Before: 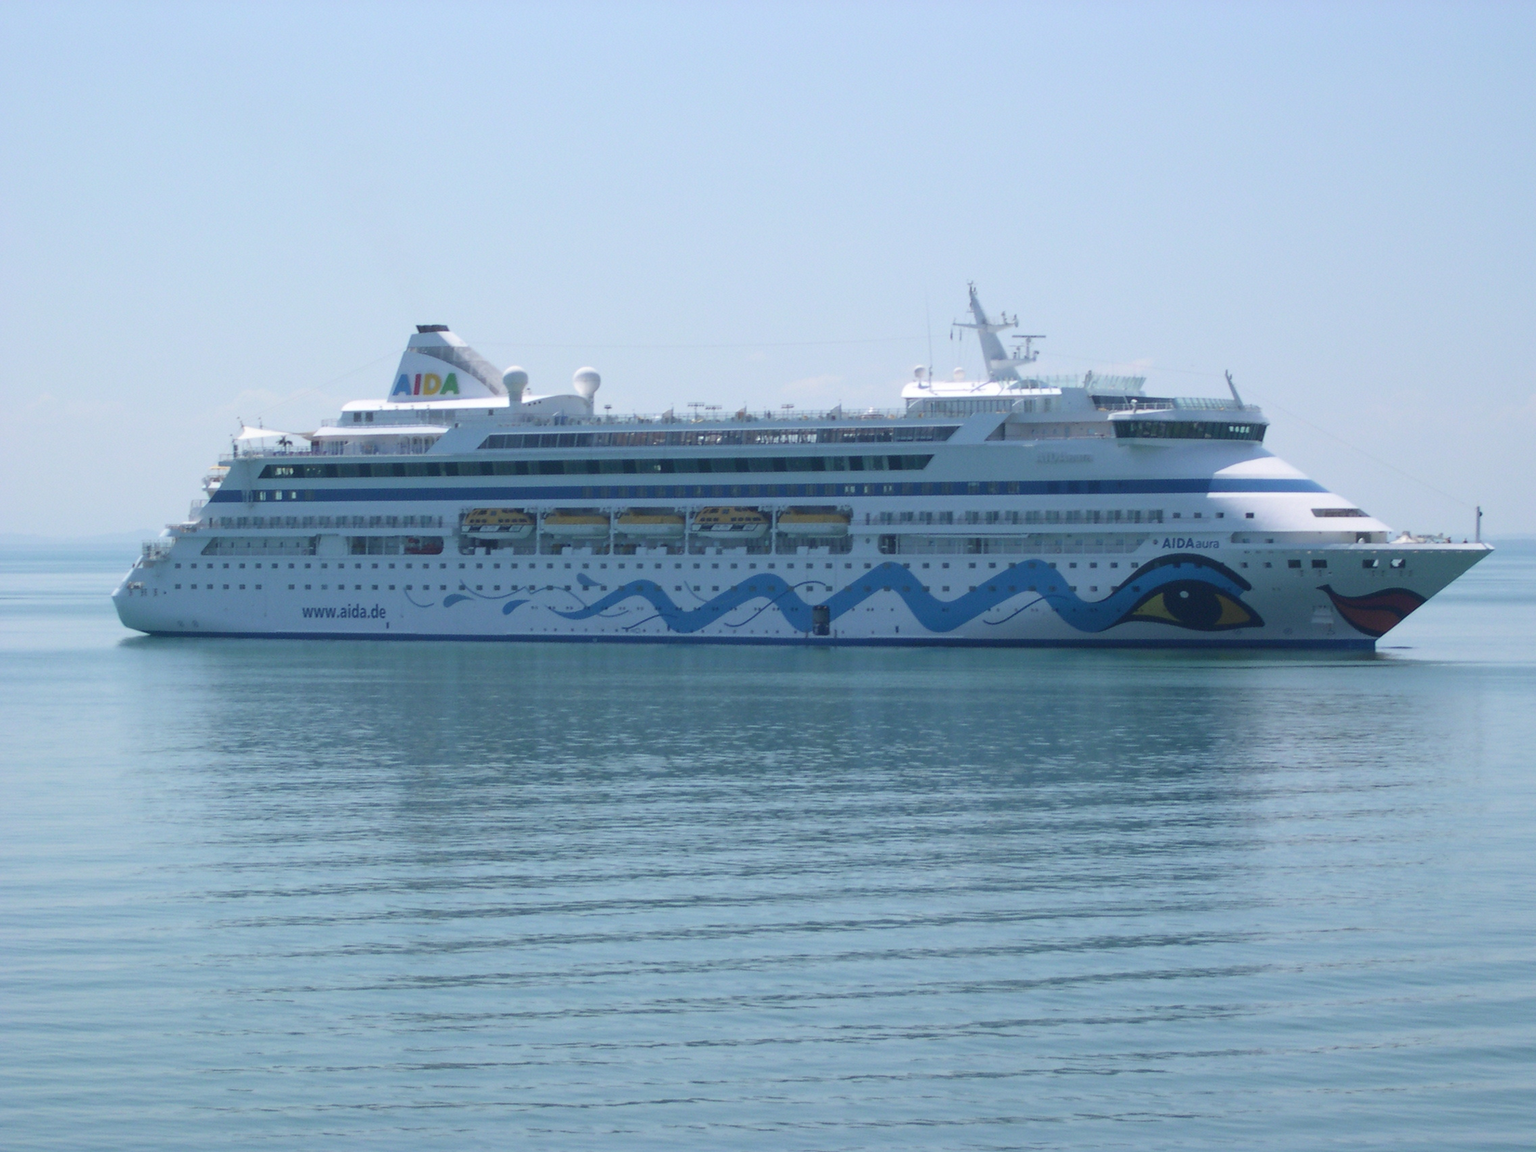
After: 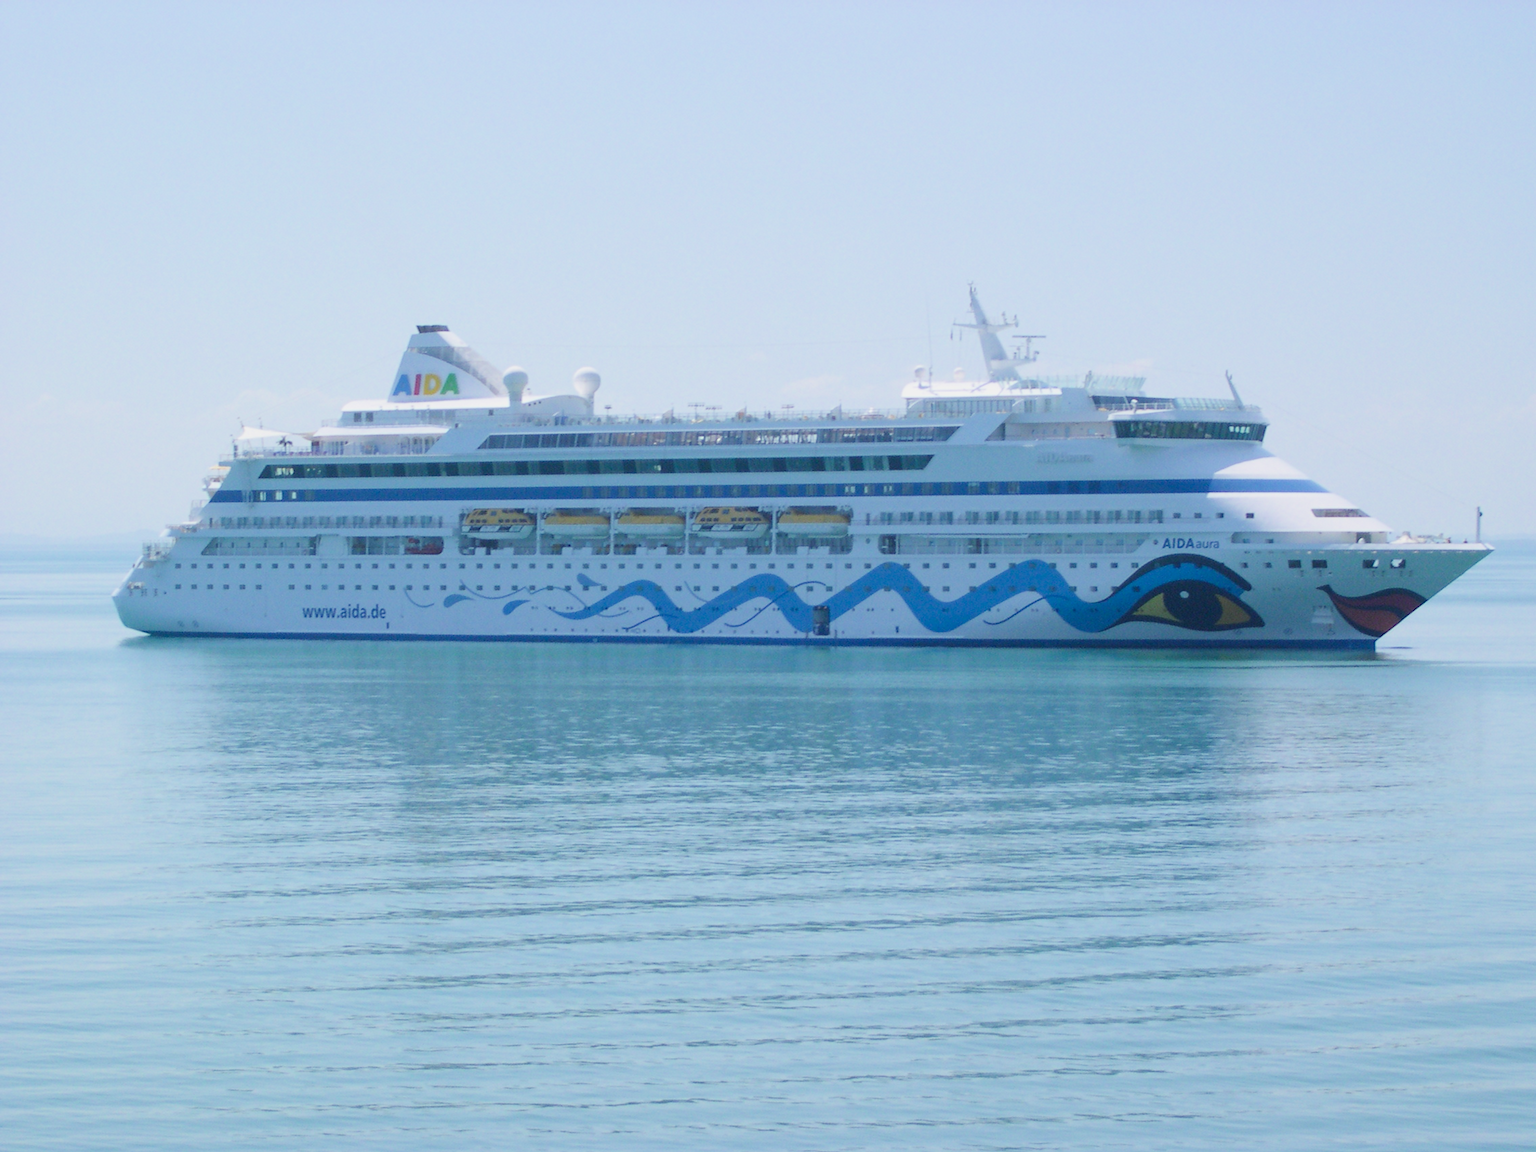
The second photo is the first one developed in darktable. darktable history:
filmic rgb: black relative exposure -7.65 EV, white relative exposure 4.56 EV, hardness 3.61
color balance rgb: perceptual saturation grading › global saturation 25.707%
exposure: exposure 0.951 EV, compensate exposure bias true, compensate highlight preservation false
